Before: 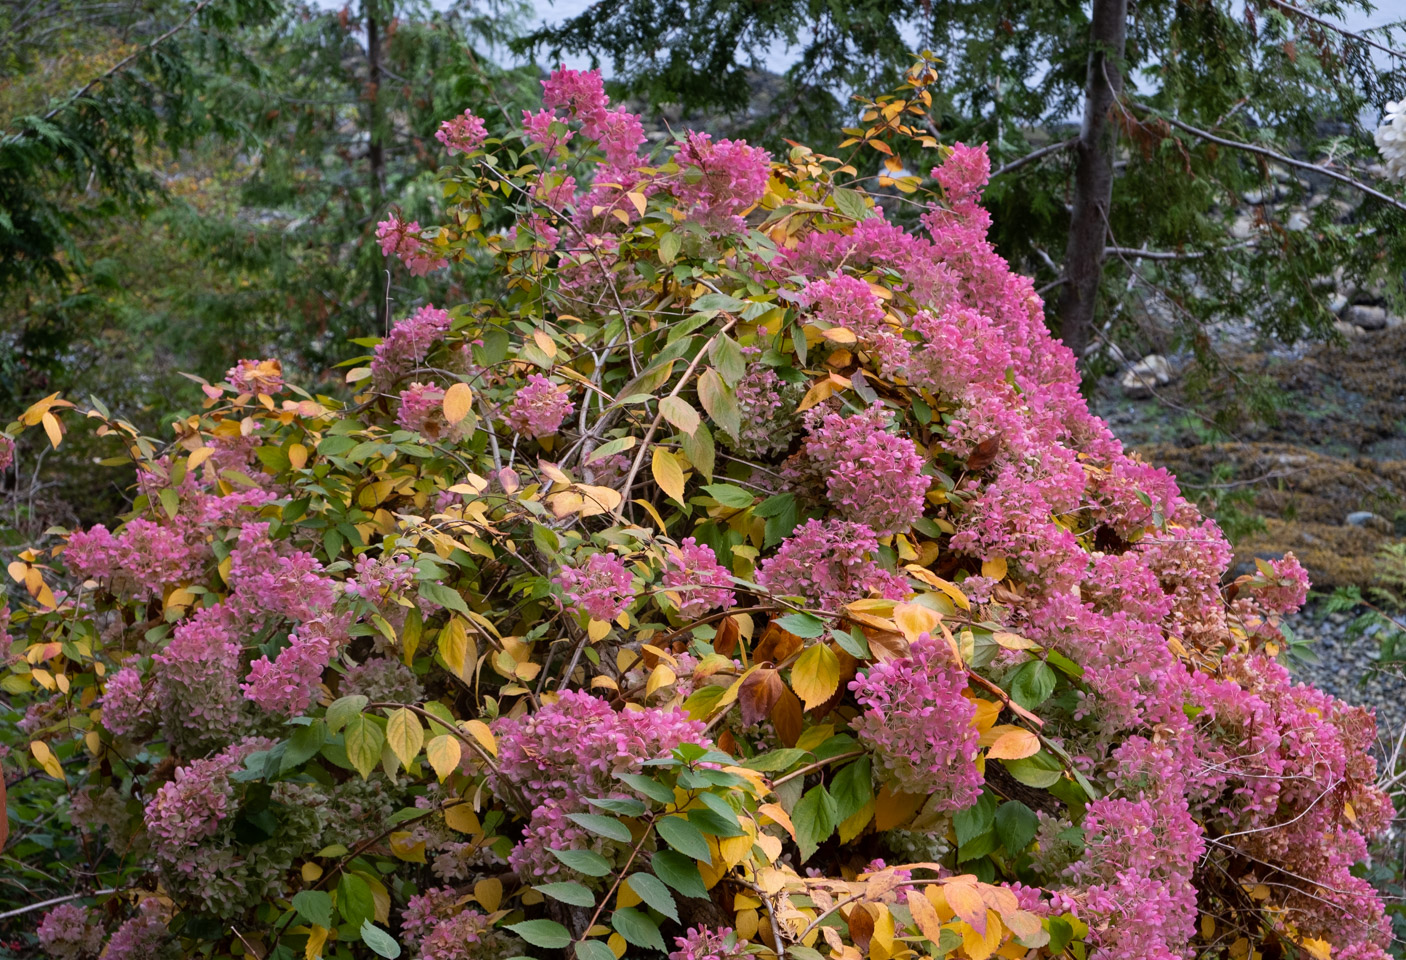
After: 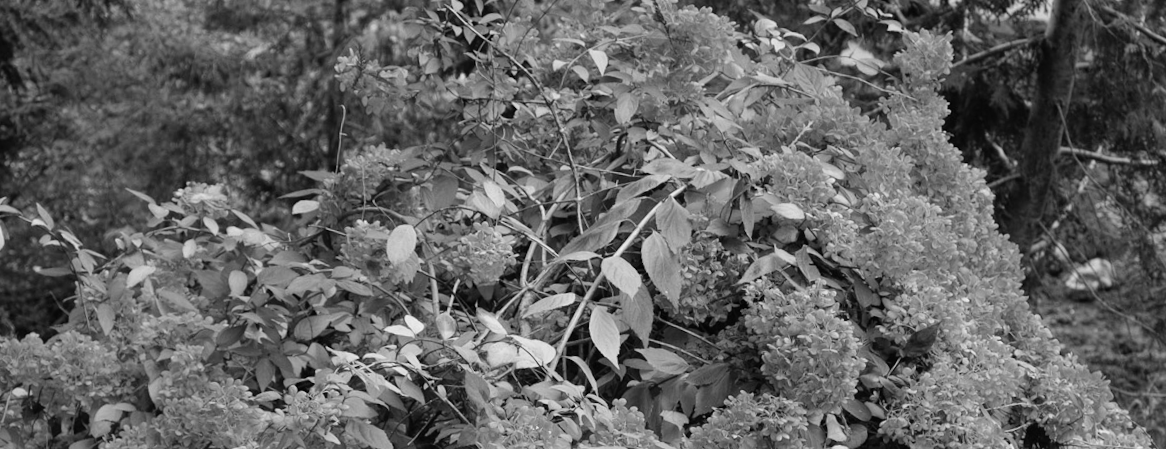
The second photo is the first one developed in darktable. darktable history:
crop: left 7.036%, top 18.398%, right 14.379%, bottom 40.043%
tone curve: curves: ch0 [(0, 0.008) (0.083, 0.073) (0.28, 0.286) (0.528, 0.559) (0.961, 0.966) (1, 1)], color space Lab, linked channels, preserve colors none
rotate and perspective: rotation 5.12°, automatic cropping off
monochrome: on, module defaults
